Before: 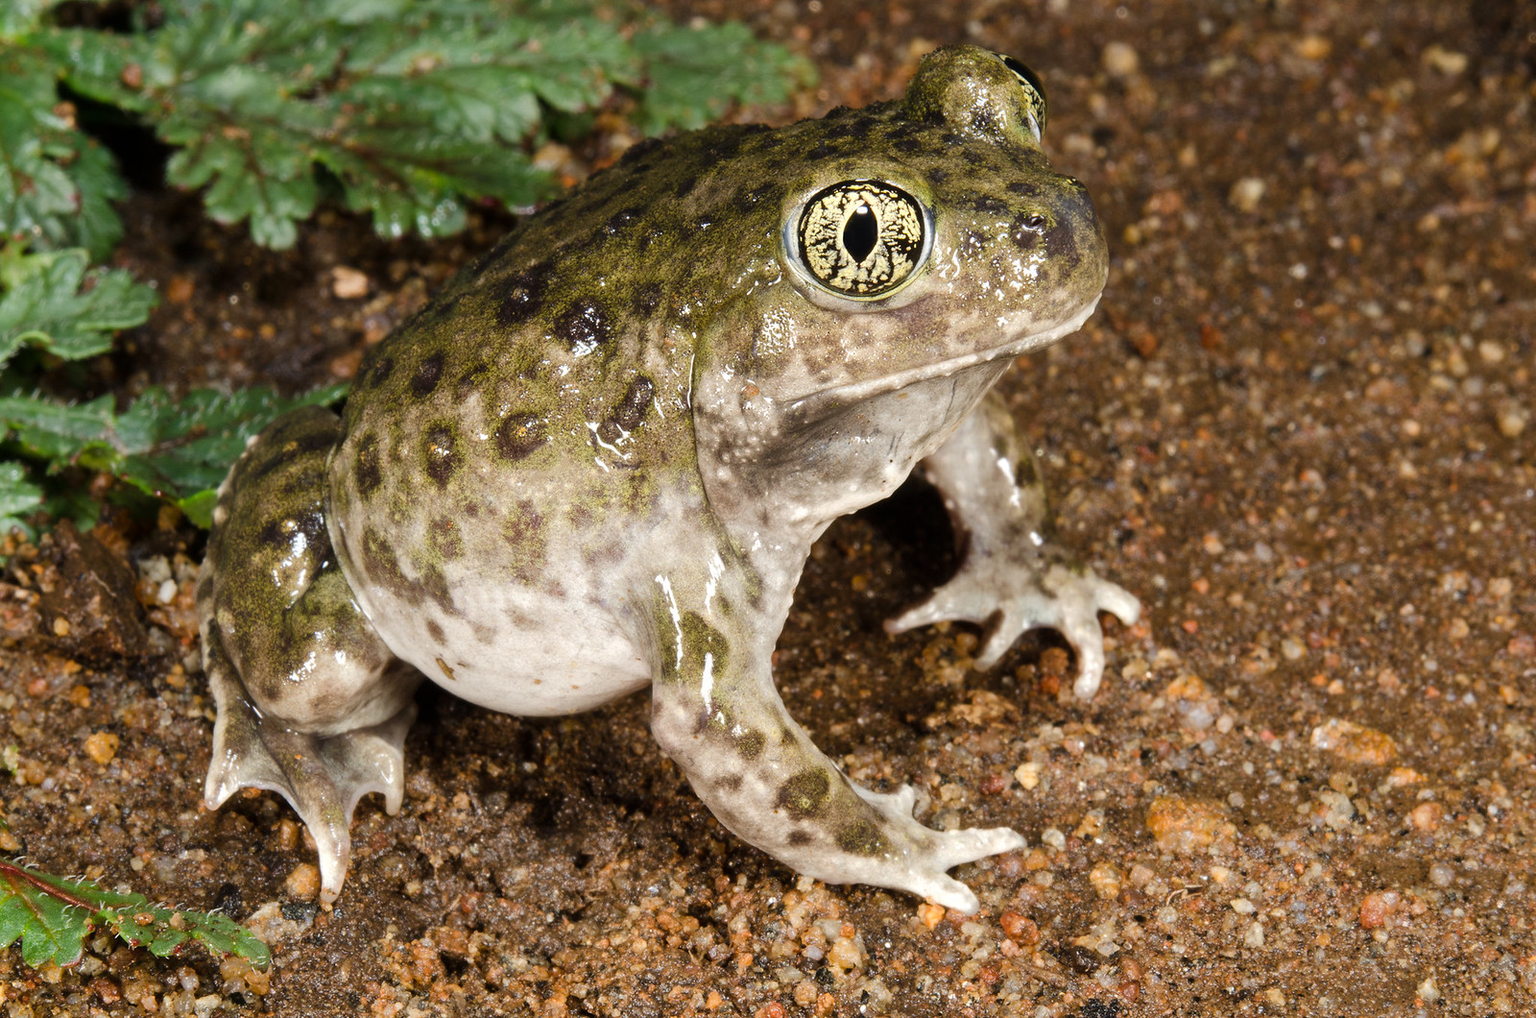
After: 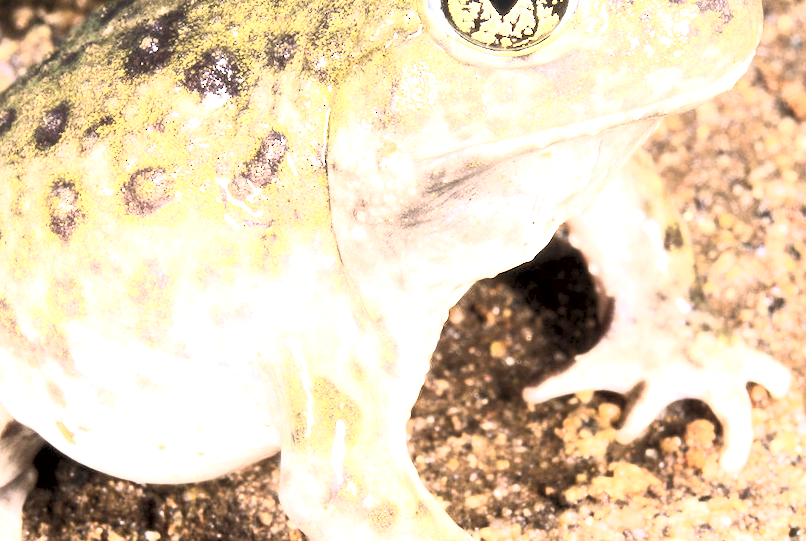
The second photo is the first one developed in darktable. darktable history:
crop: left 25%, top 25%, right 25%, bottom 25%
rotate and perspective: rotation 0.8°, automatic cropping off
exposure: black level correction 0.001, exposure 1.84 EV, compensate highlight preservation false
contrast brightness saturation: contrast 0.43, brightness 0.56, saturation -0.19
white balance: red 1.05, blue 1.072
